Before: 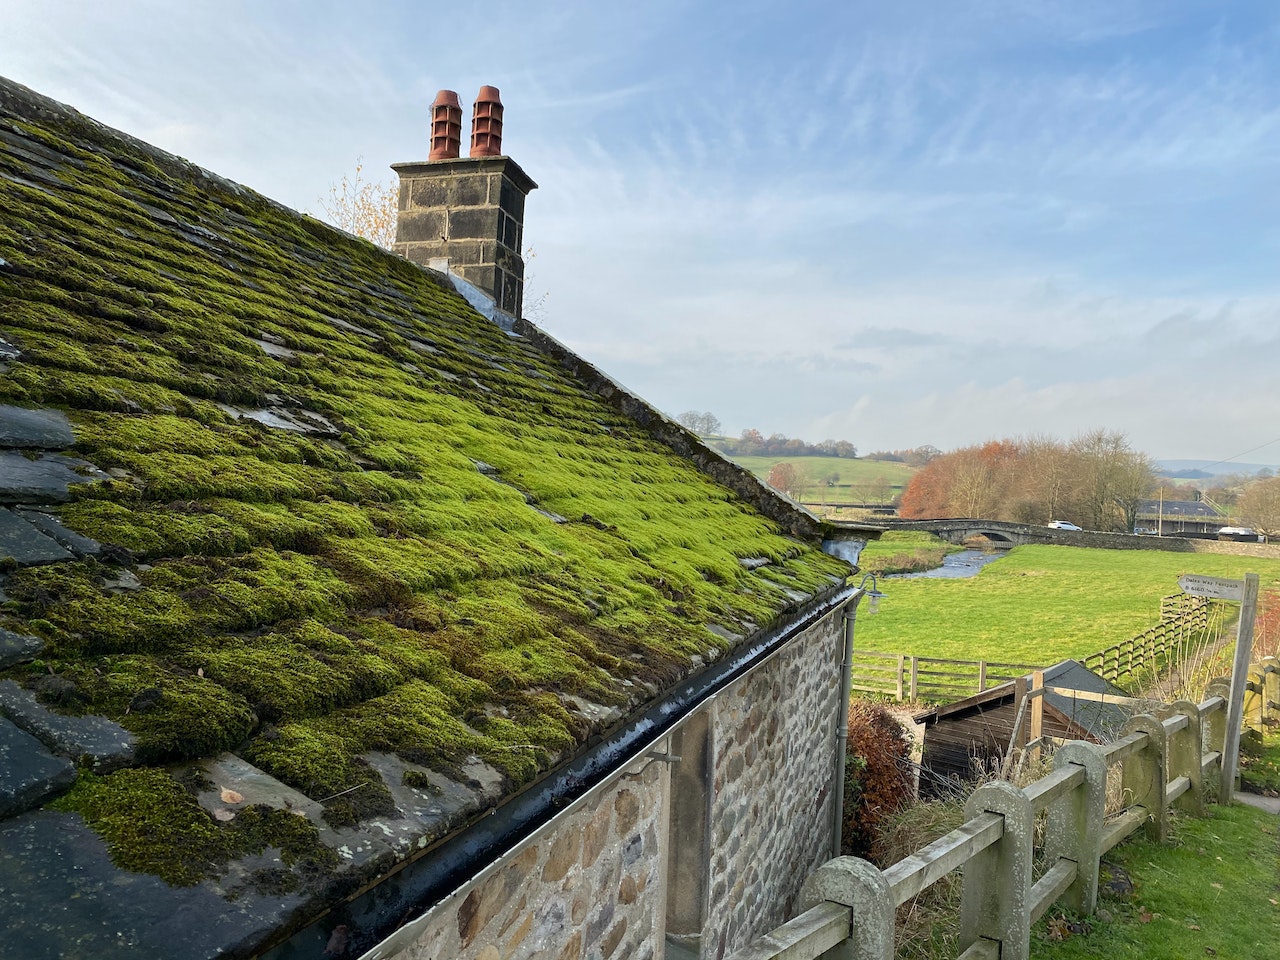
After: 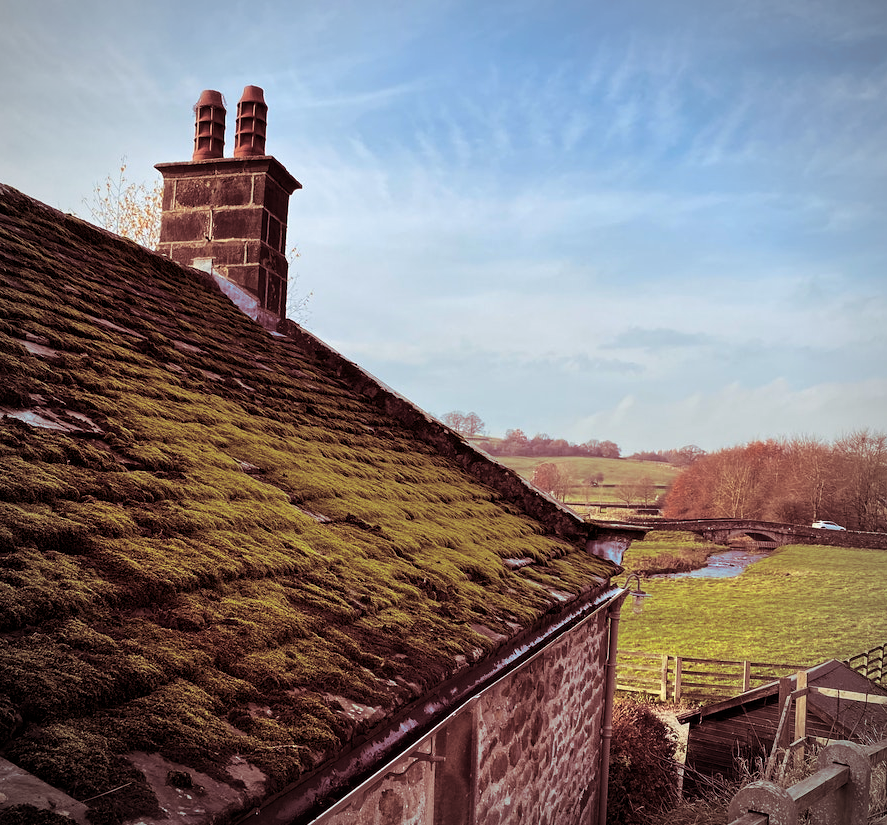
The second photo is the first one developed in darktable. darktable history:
contrast brightness saturation: contrast 0.12, brightness -0.12, saturation 0.2
split-toning: highlights › saturation 0, balance -61.83
vignetting: fall-off radius 60.92%
crop: left 18.479%, right 12.2%, bottom 13.971%
